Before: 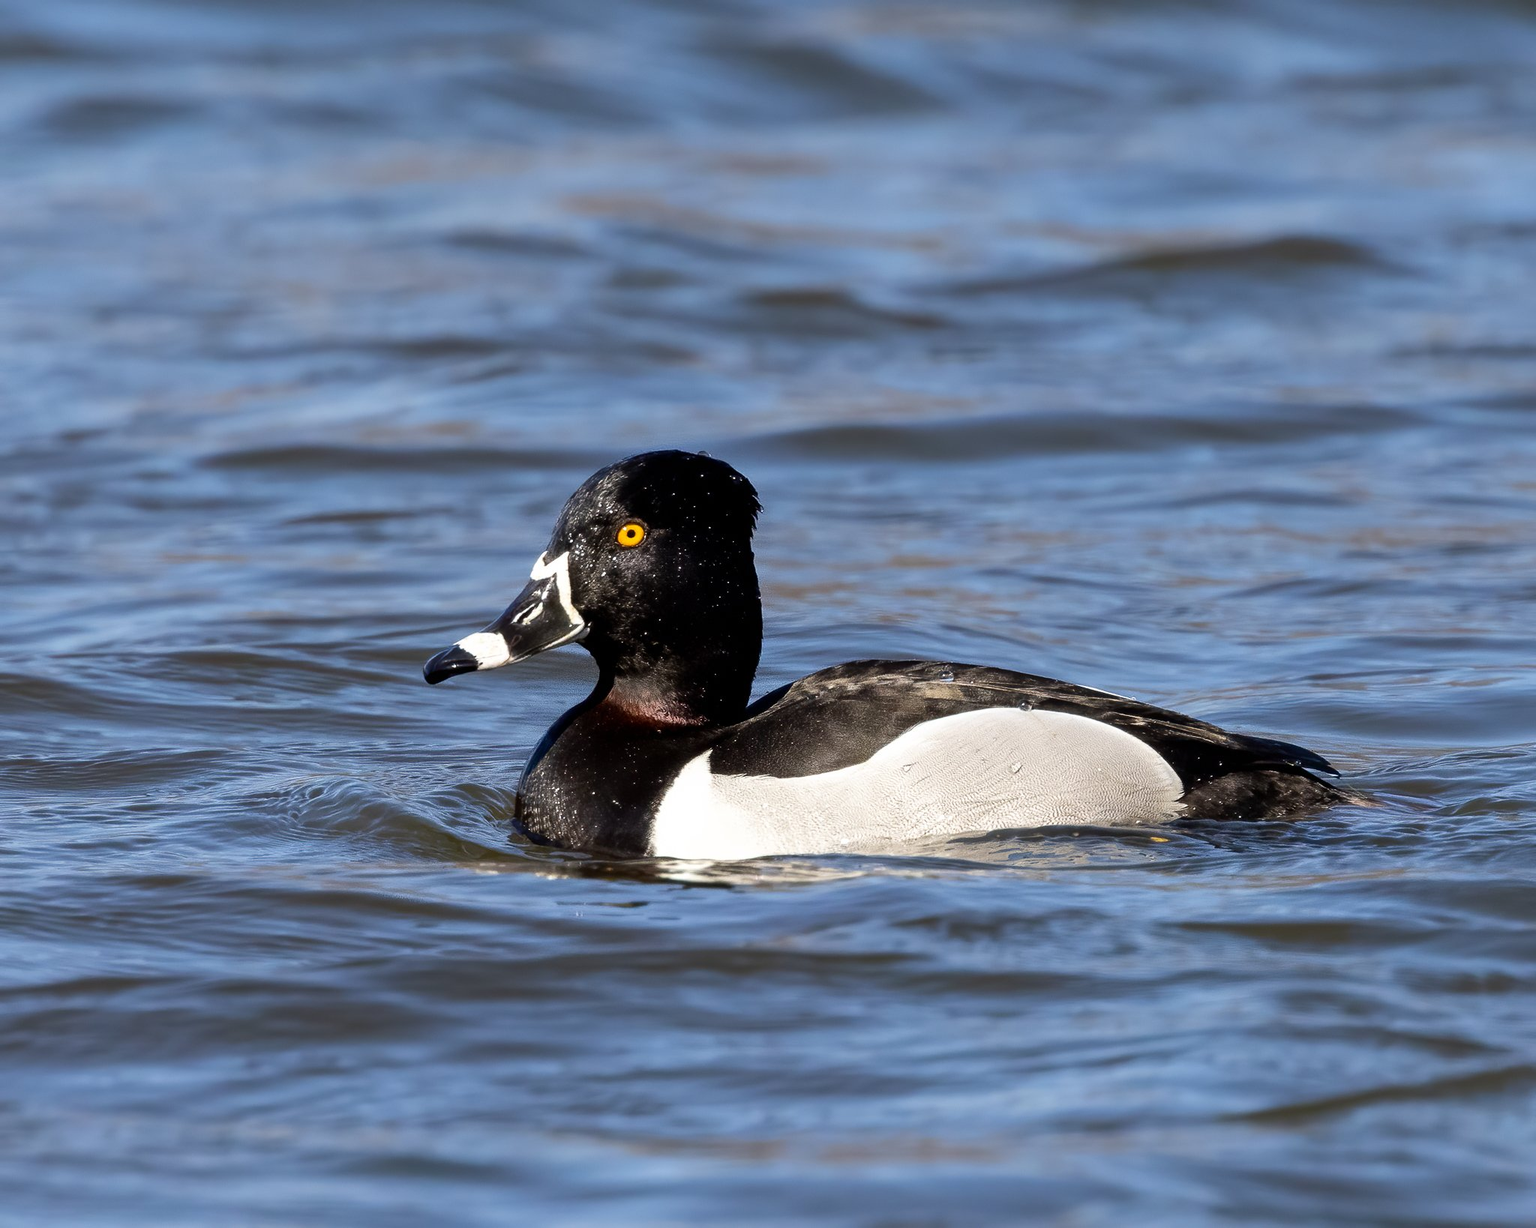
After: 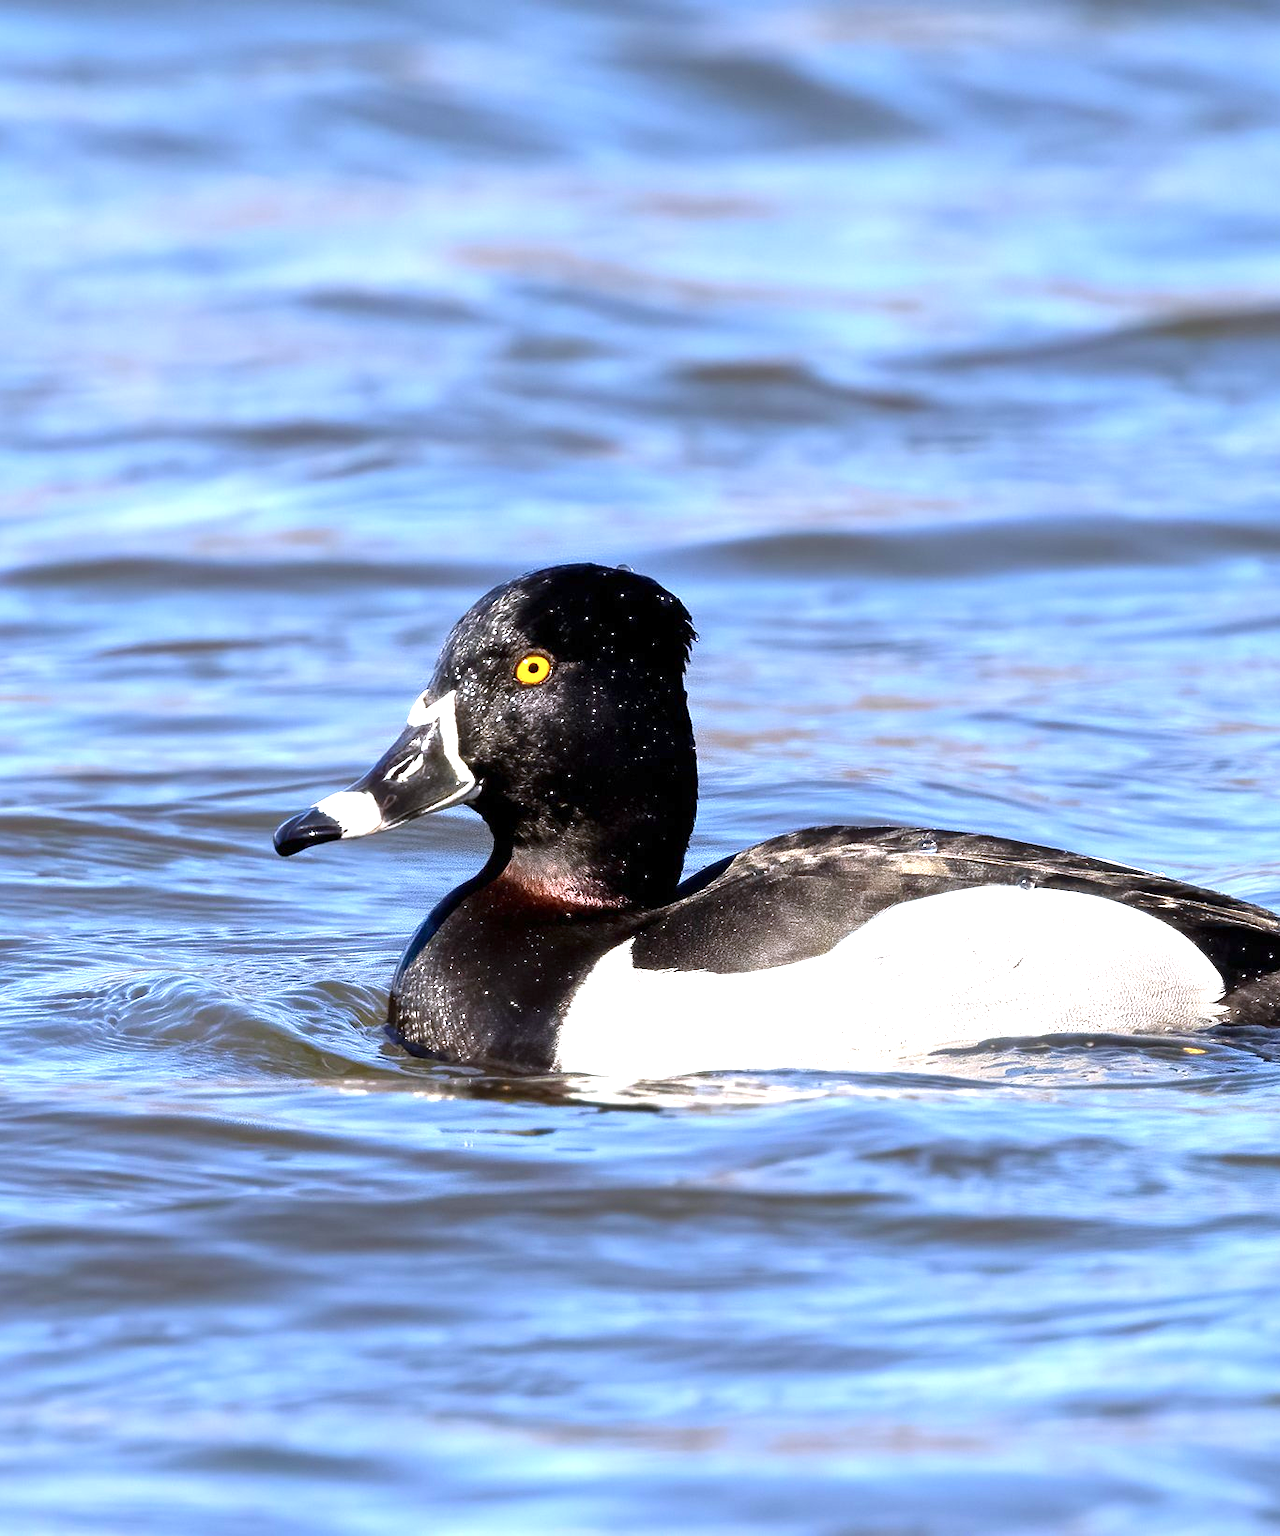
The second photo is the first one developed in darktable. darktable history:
exposure: exposure 1.248 EV, compensate exposure bias true, compensate highlight preservation false
crop and rotate: left 13.35%, right 19.977%
color calibration: illuminant as shot in camera, x 0.358, y 0.373, temperature 4628.91 K
color correction: highlights b* 0.058
